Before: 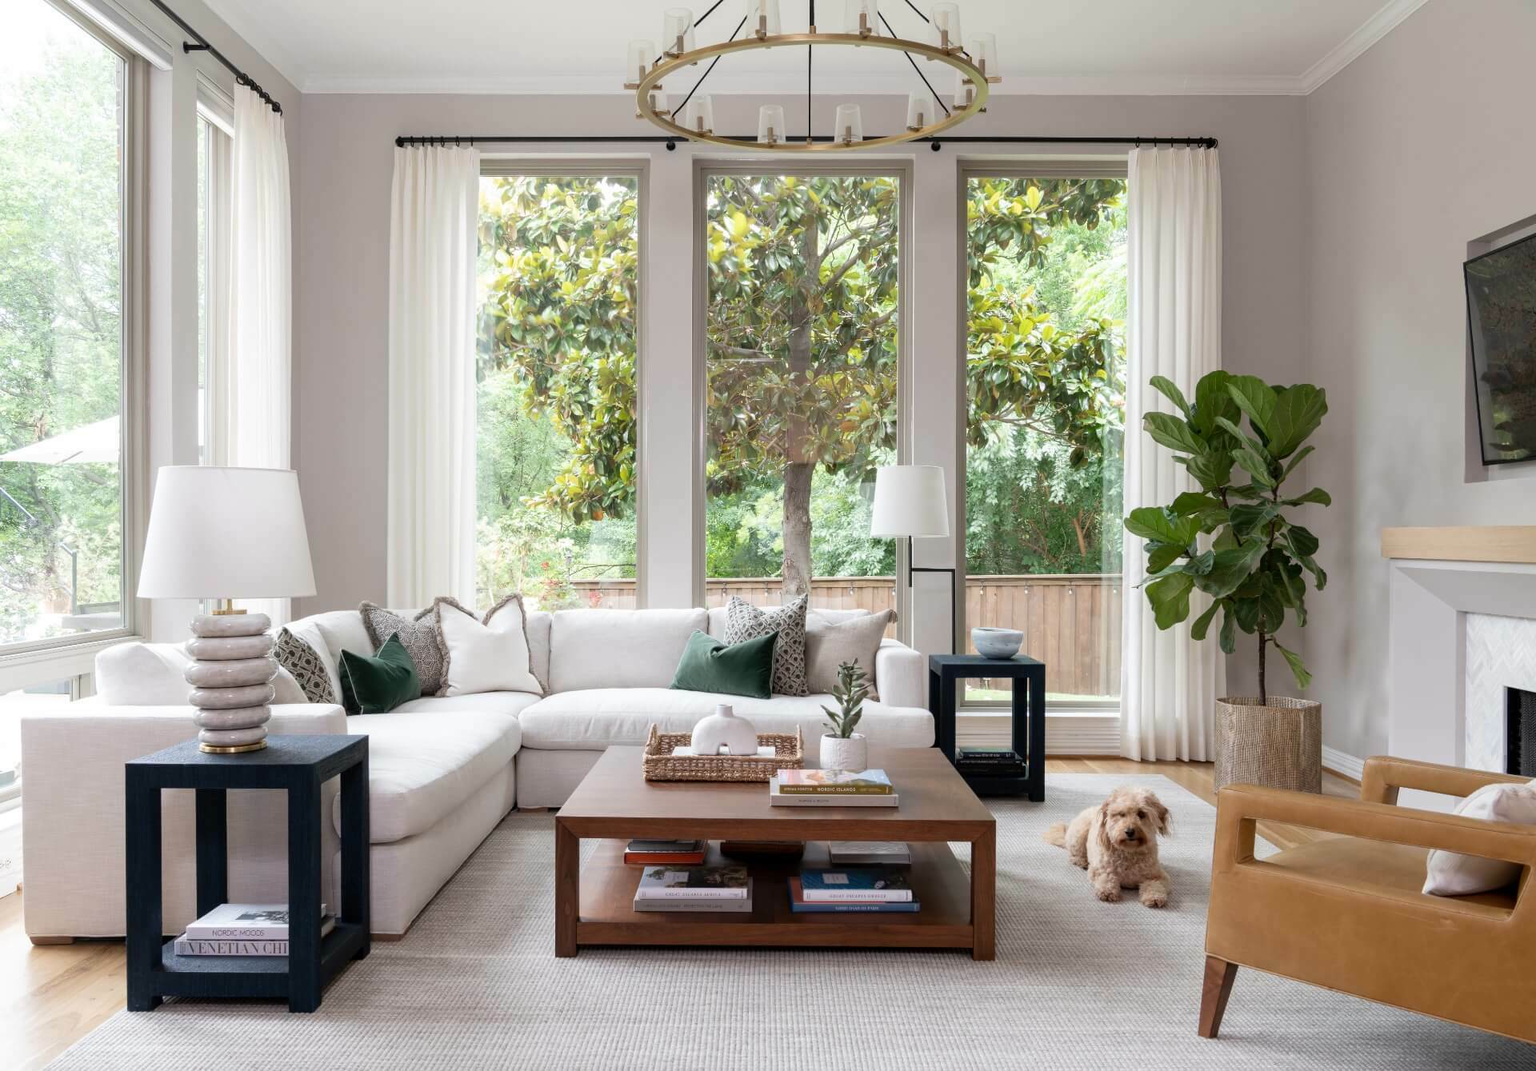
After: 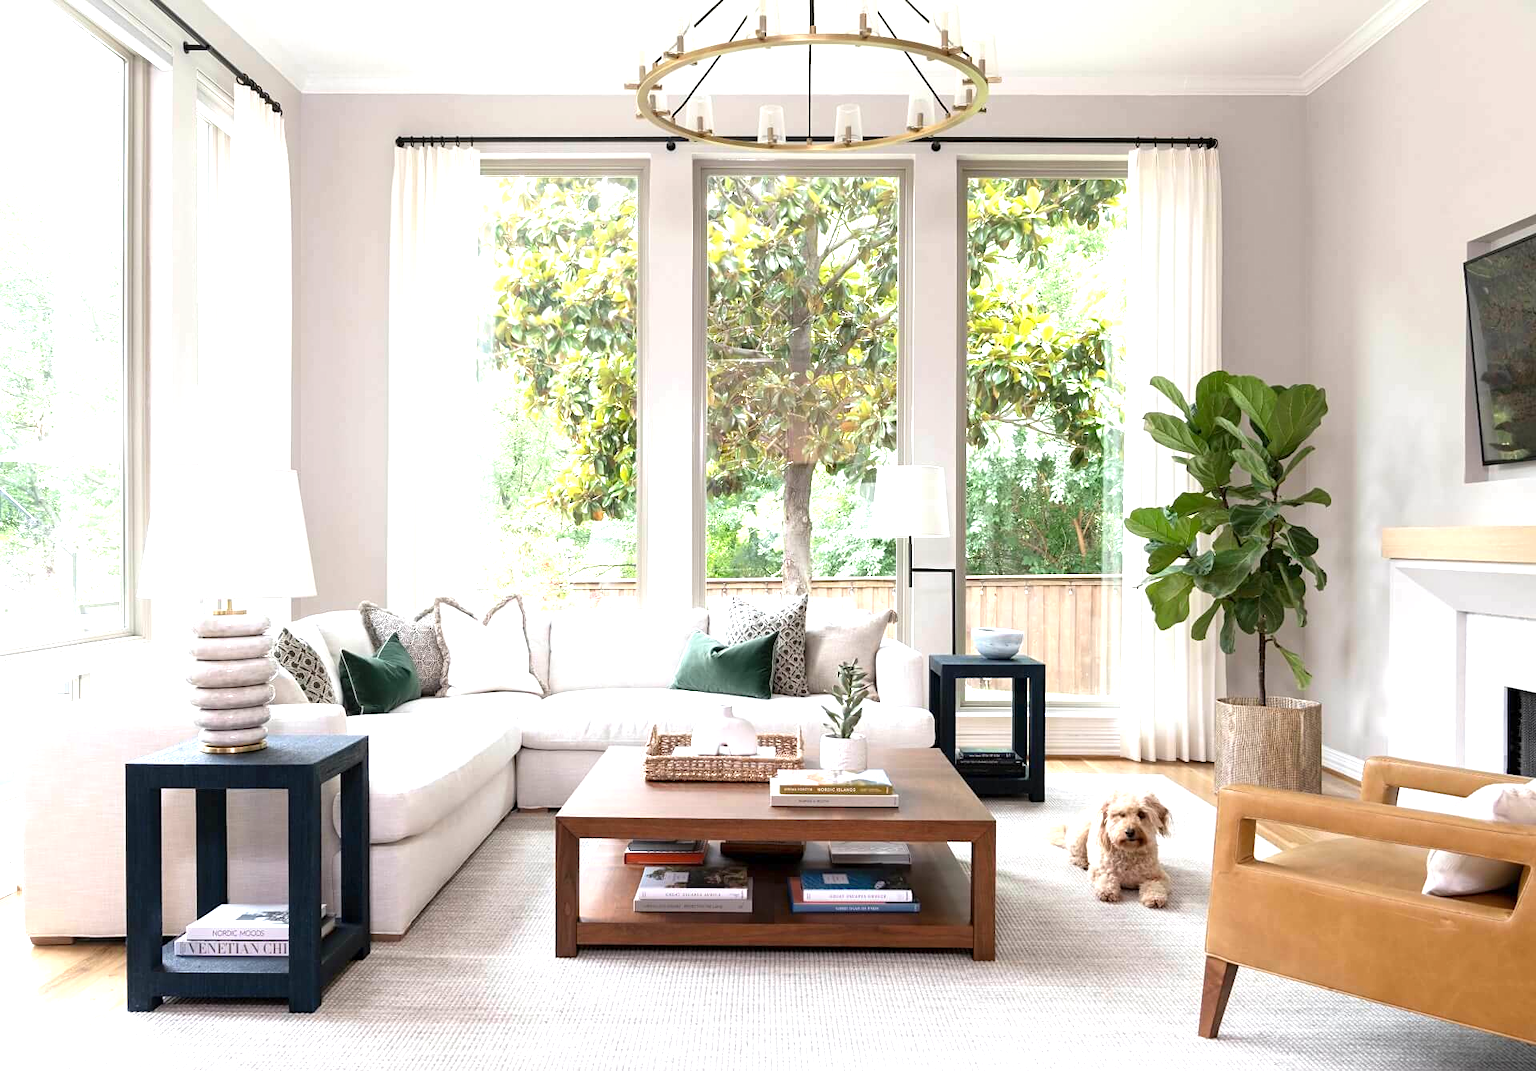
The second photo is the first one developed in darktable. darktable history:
sharpen: amount 0.2
exposure: exposure 0.999 EV, compensate highlight preservation false
